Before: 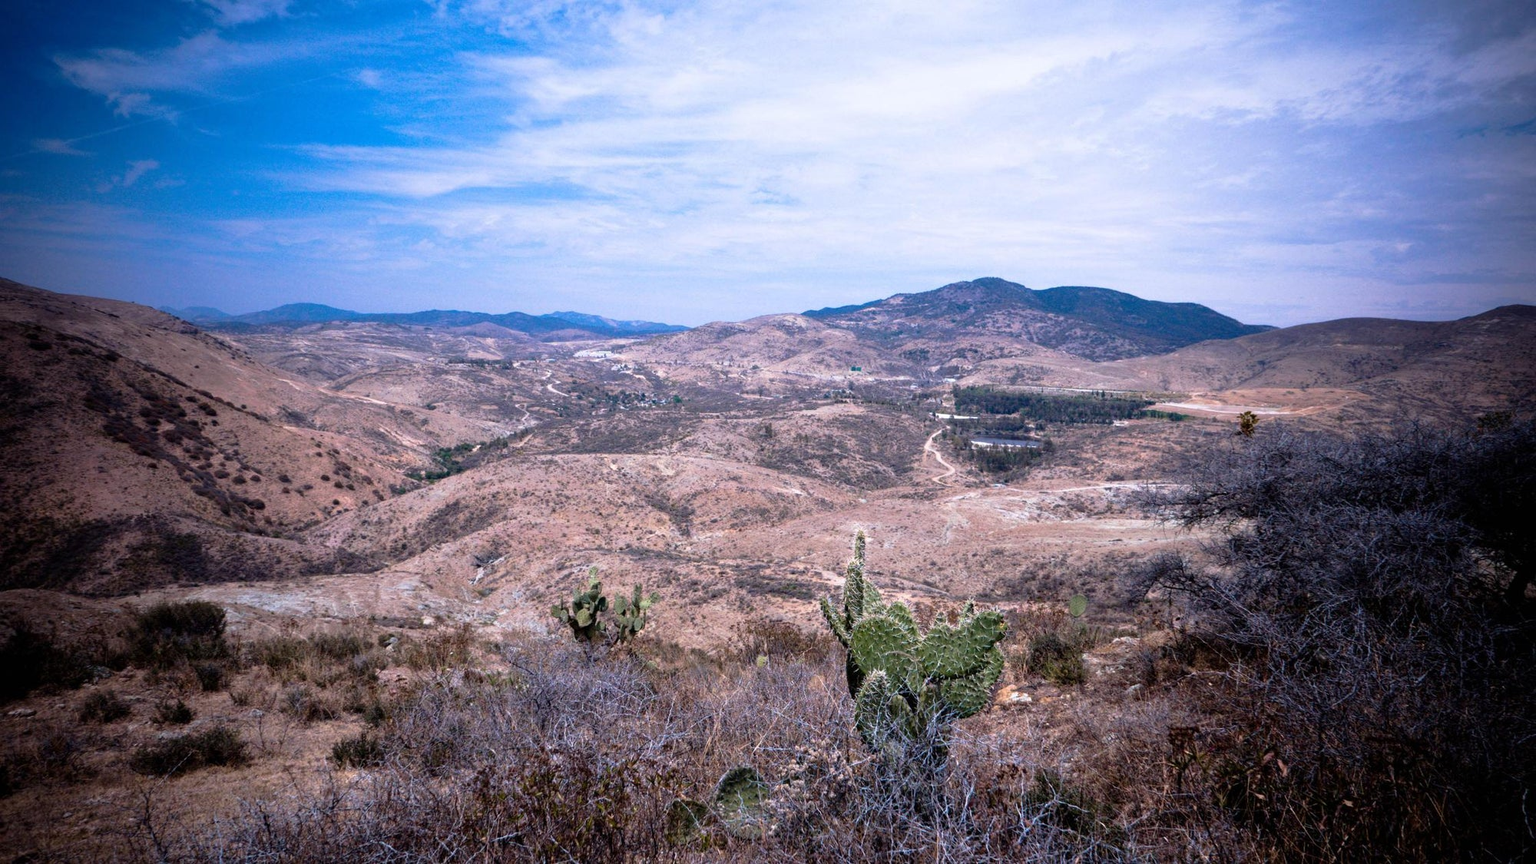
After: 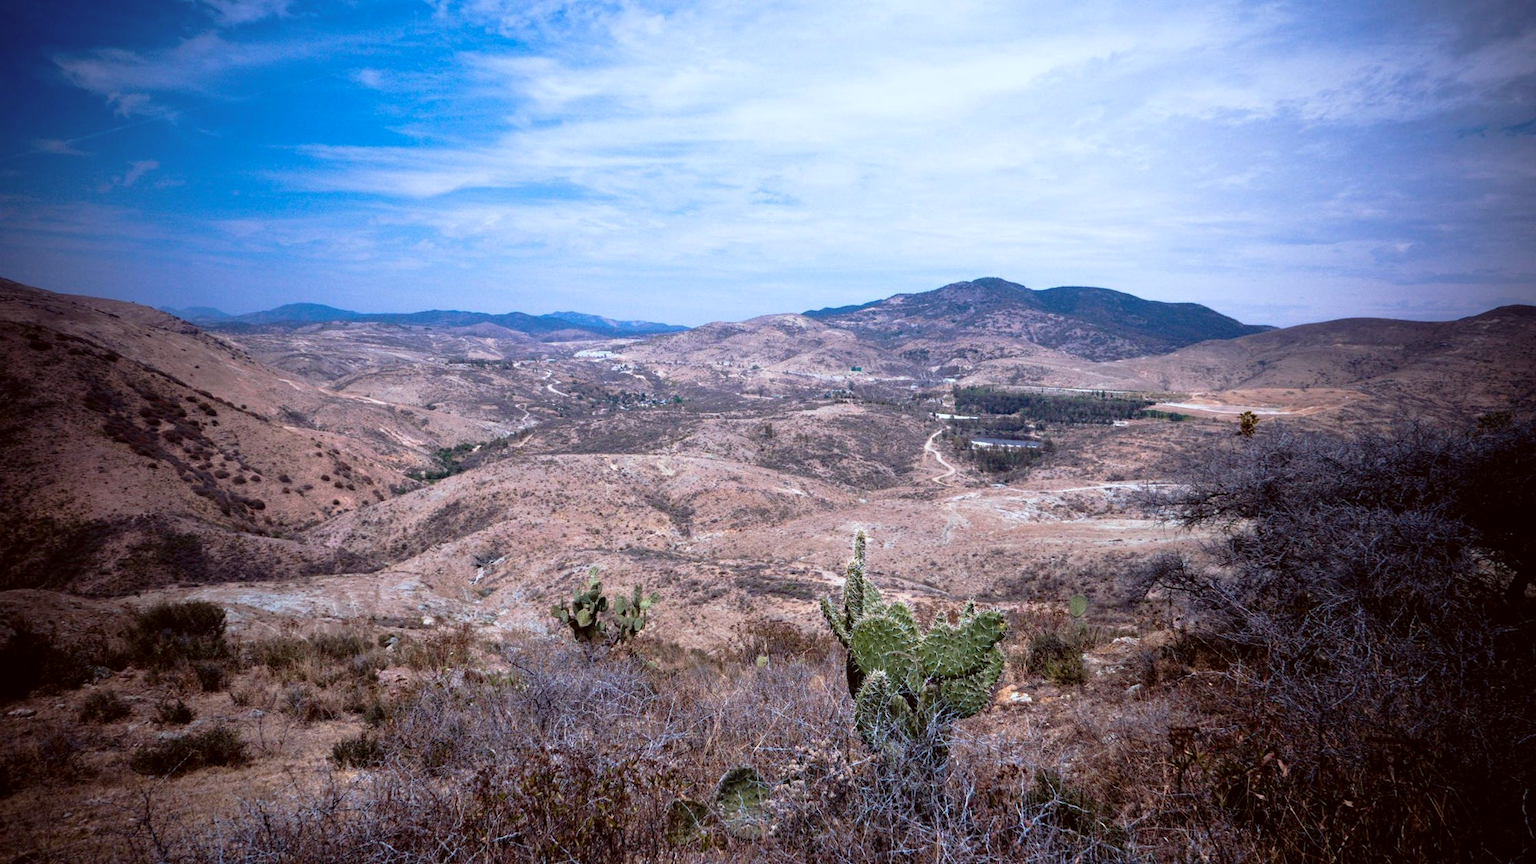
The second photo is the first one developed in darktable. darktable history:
color correction: highlights a* -4.96, highlights b* -3.28, shadows a* 4.15, shadows b* 4.11
